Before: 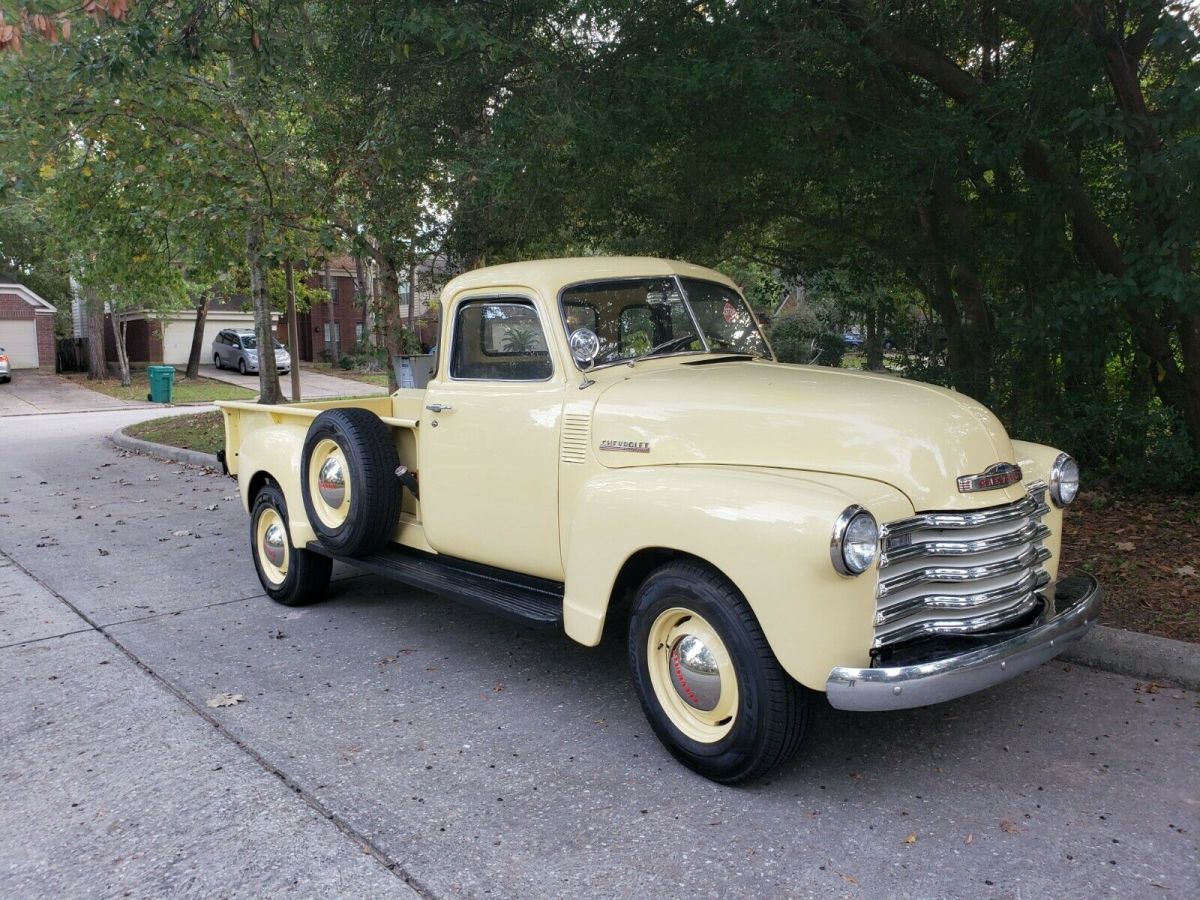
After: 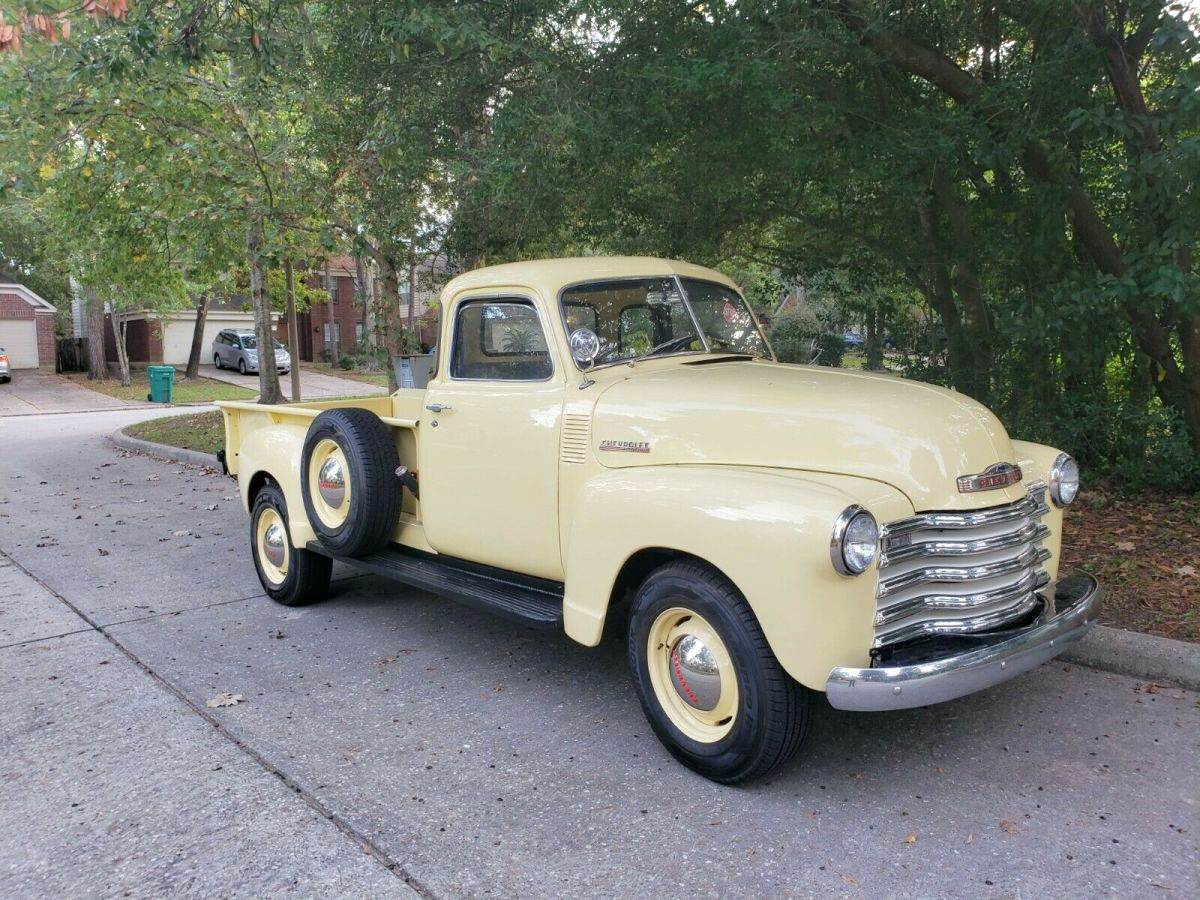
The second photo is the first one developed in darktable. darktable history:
tone equalizer: -7 EV 0.146 EV, -6 EV 0.598 EV, -5 EV 1.19 EV, -4 EV 1.33 EV, -3 EV 1.16 EV, -2 EV 0.6 EV, -1 EV 0.155 EV, smoothing diameter 24.99%, edges refinement/feathering 9.23, preserve details guided filter
